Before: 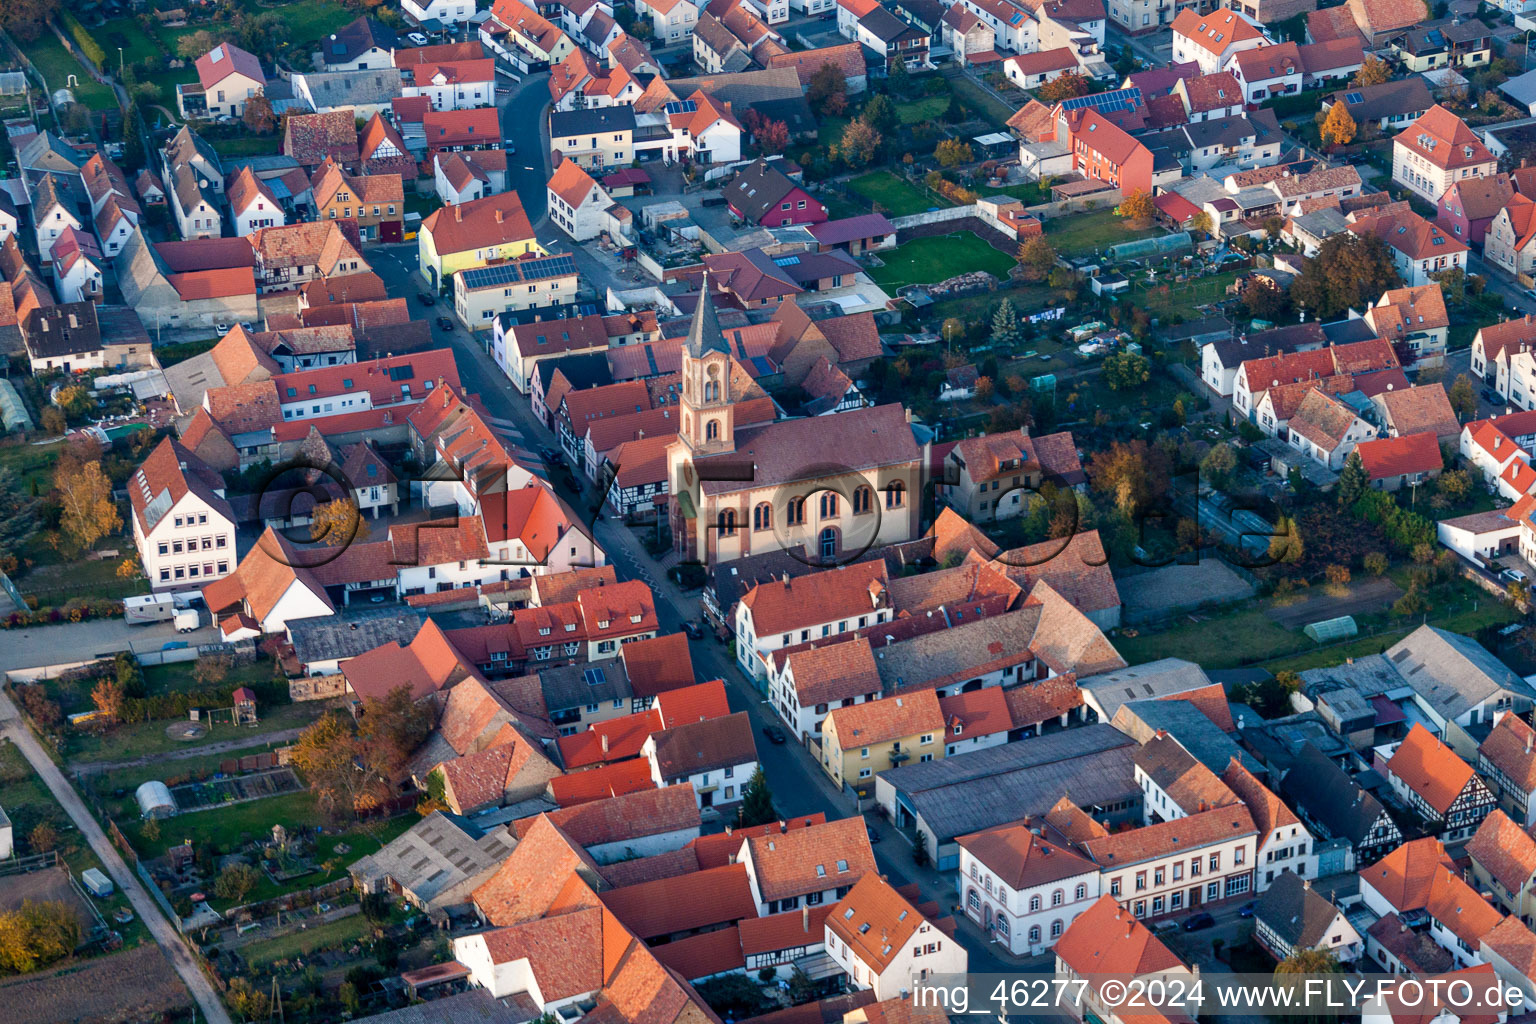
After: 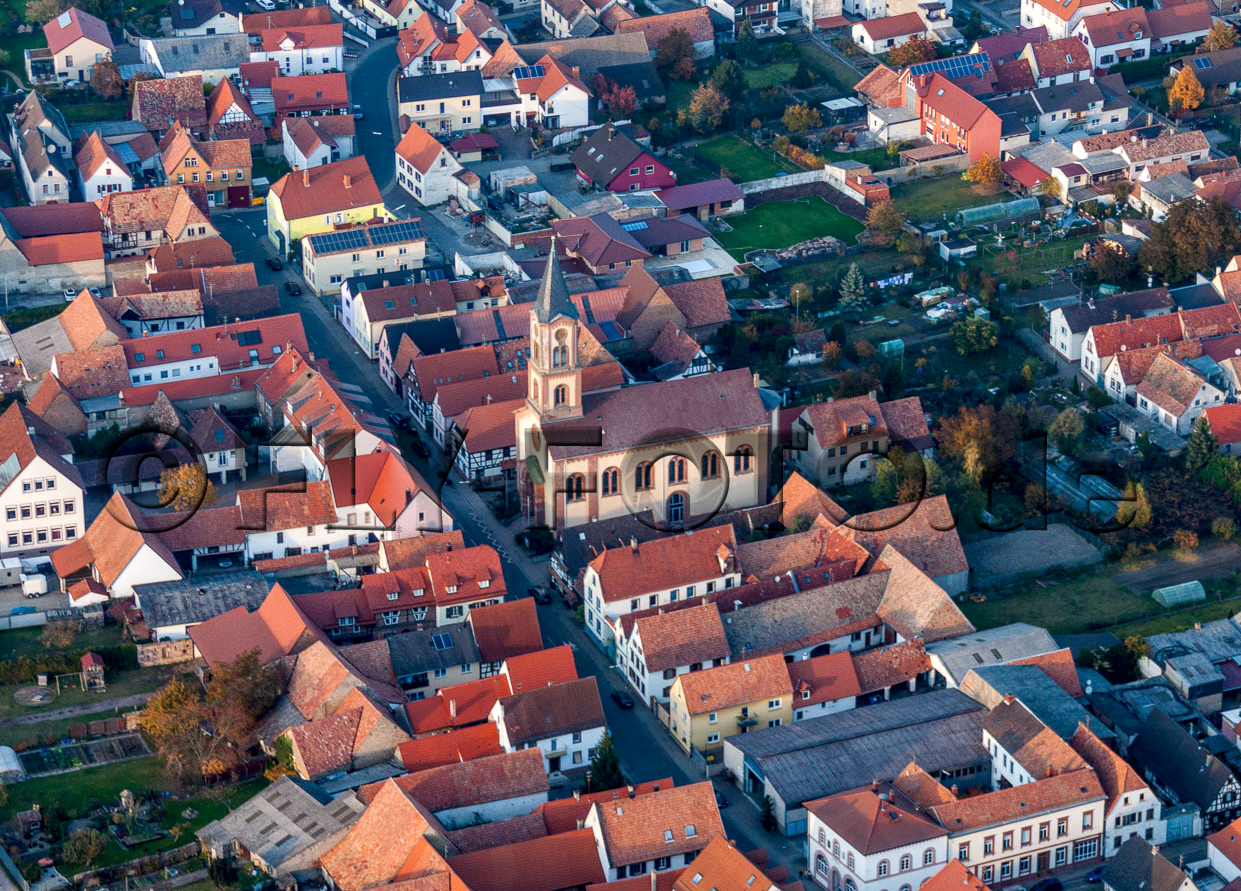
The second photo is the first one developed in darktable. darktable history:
local contrast: on, module defaults
levels: levels [0, 0.498, 1]
crop: left 9.92%, top 3.501%, right 9.262%, bottom 9.476%
